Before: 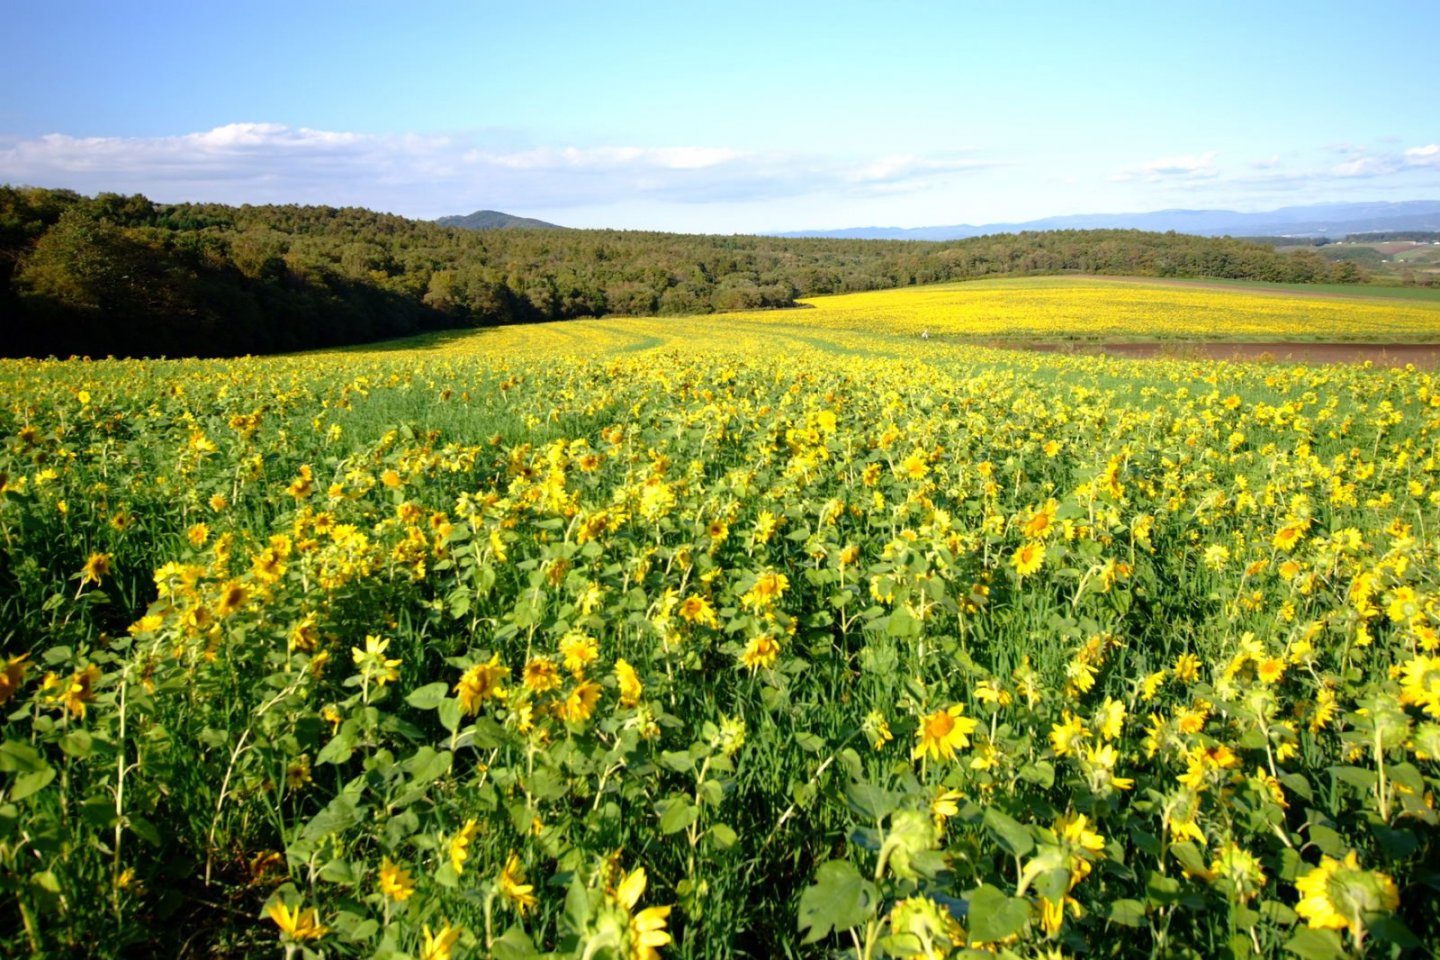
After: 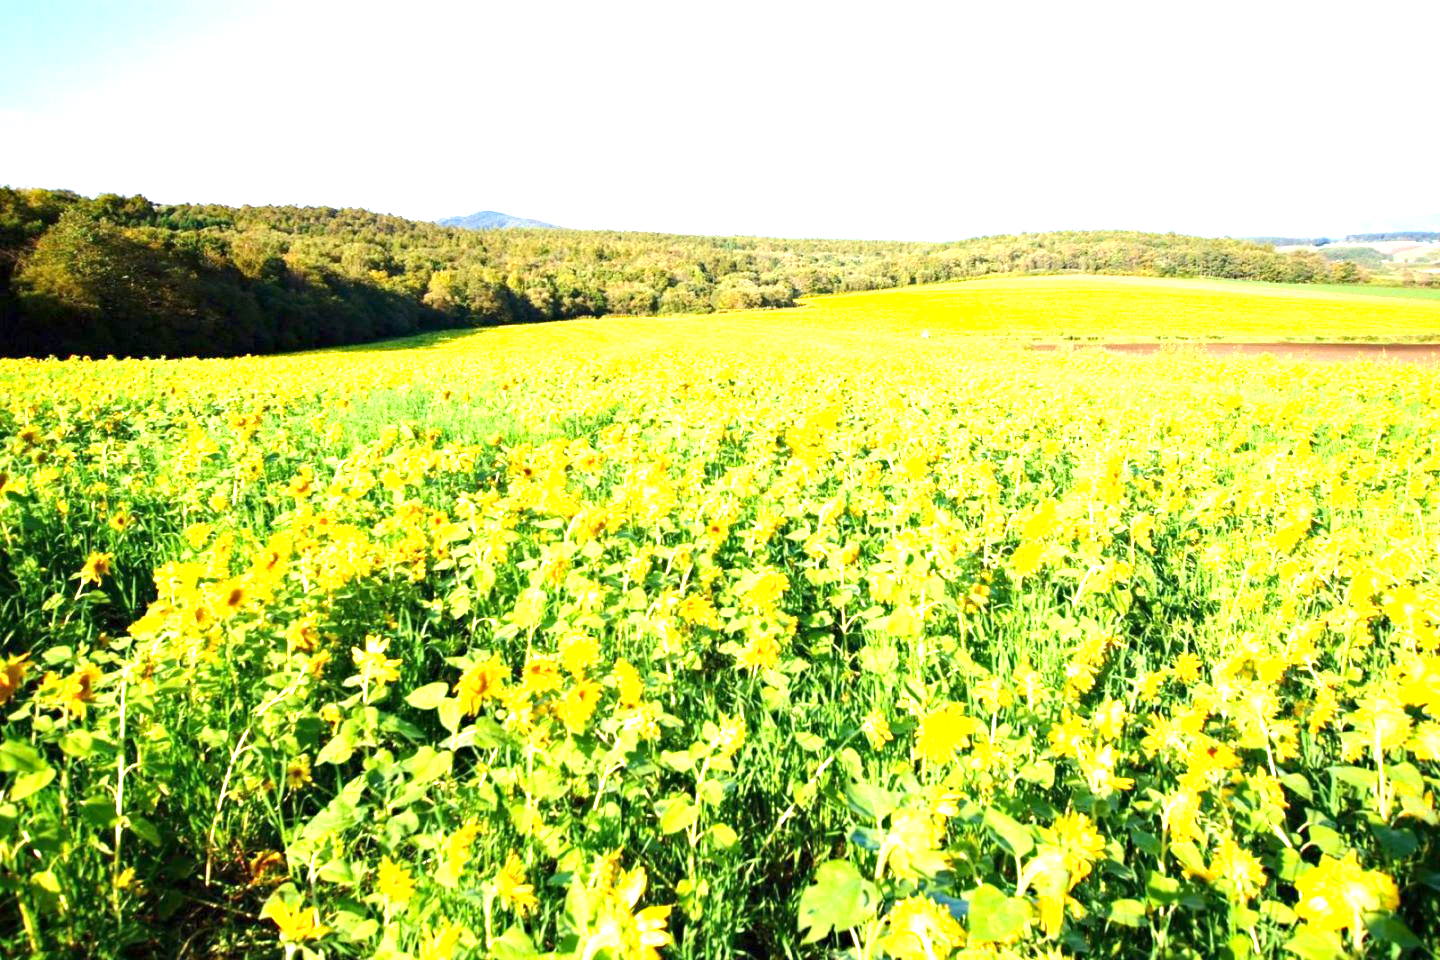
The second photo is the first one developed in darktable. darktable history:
haze removal: compatibility mode true, adaptive false
exposure: exposure 2.06 EV, compensate exposure bias true, compensate highlight preservation false
